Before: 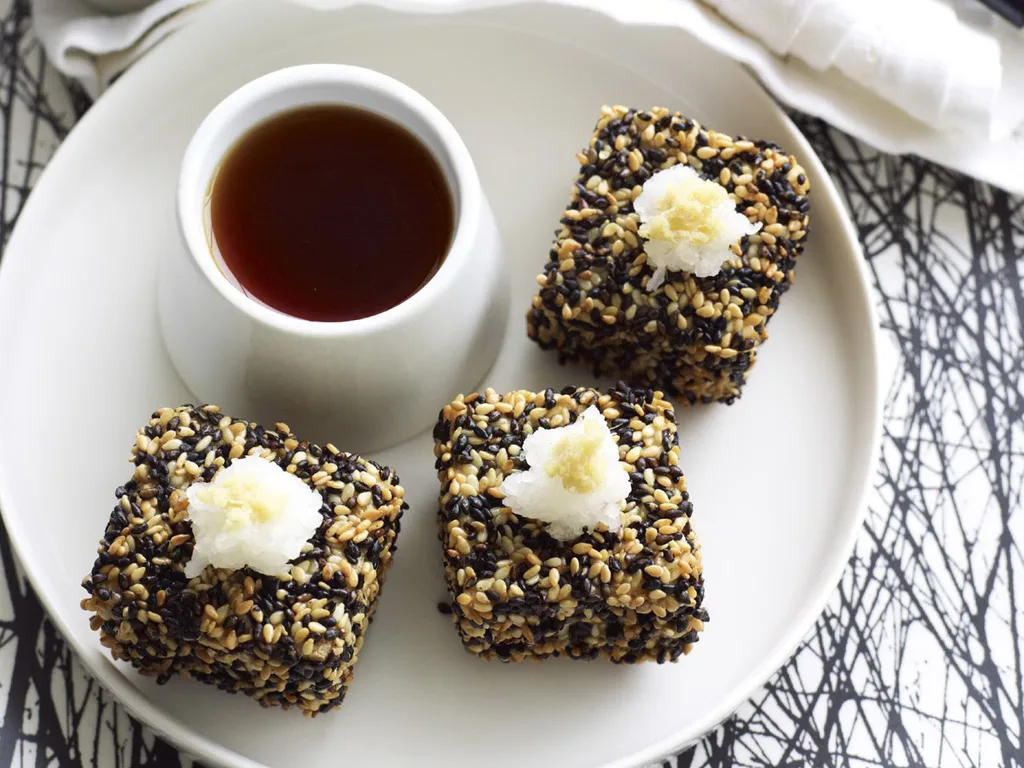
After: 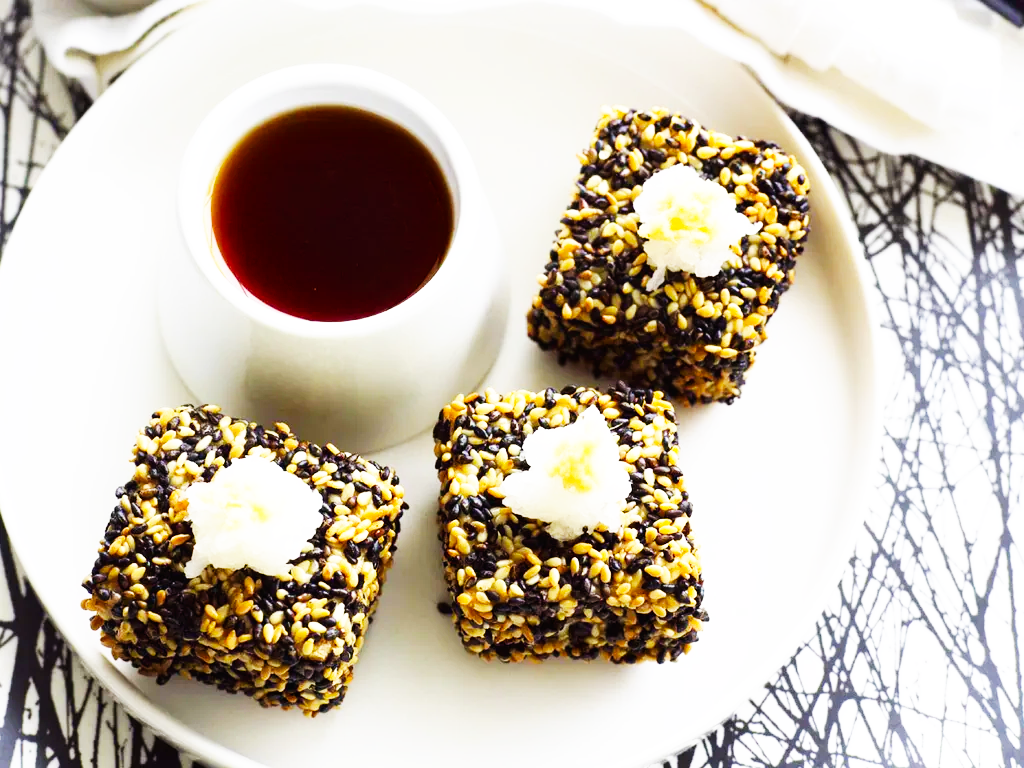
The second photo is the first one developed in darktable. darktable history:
base curve: curves: ch0 [(0, 0) (0.007, 0.004) (0.027, 0.03) (0.046, 0.07) (0.207, 0.54) (0.442, 0.872) (0.673, 0.972) (1, 1)], preserve colors none
color balance rgb: perceptual saturation grading › global saturation 19.954%, global vibrance 20.729%
